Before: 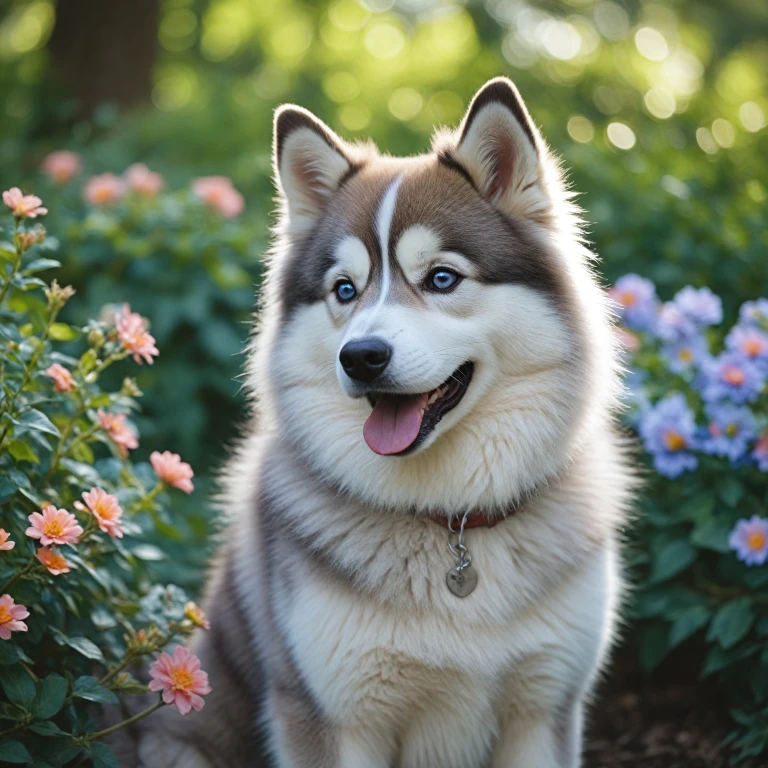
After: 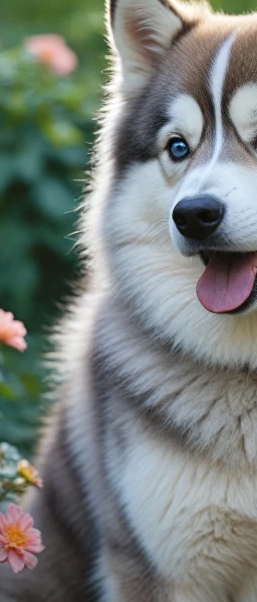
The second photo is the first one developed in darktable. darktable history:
local contrast: mode bilateral grid, contrast 20, coarseness 50, detail 130%, midtone range 0.2
crop and rotate: left 21.77%, top 18.528%, right 44.676%, bottom 2.997%
